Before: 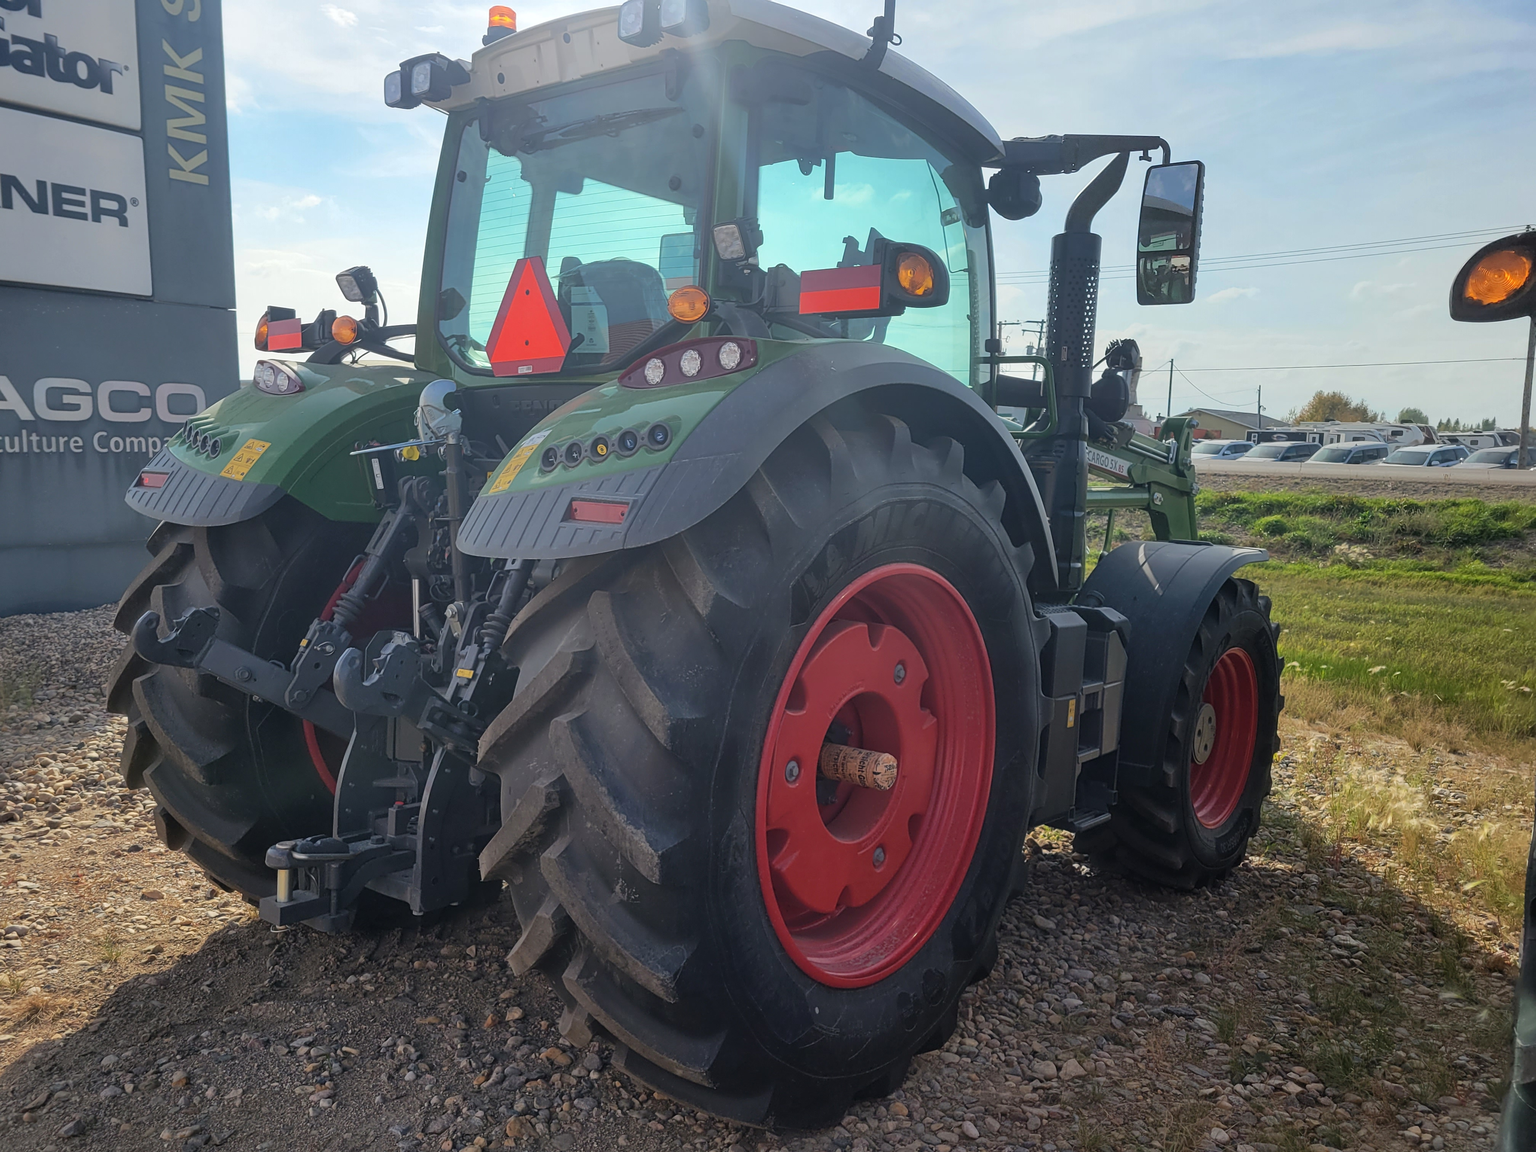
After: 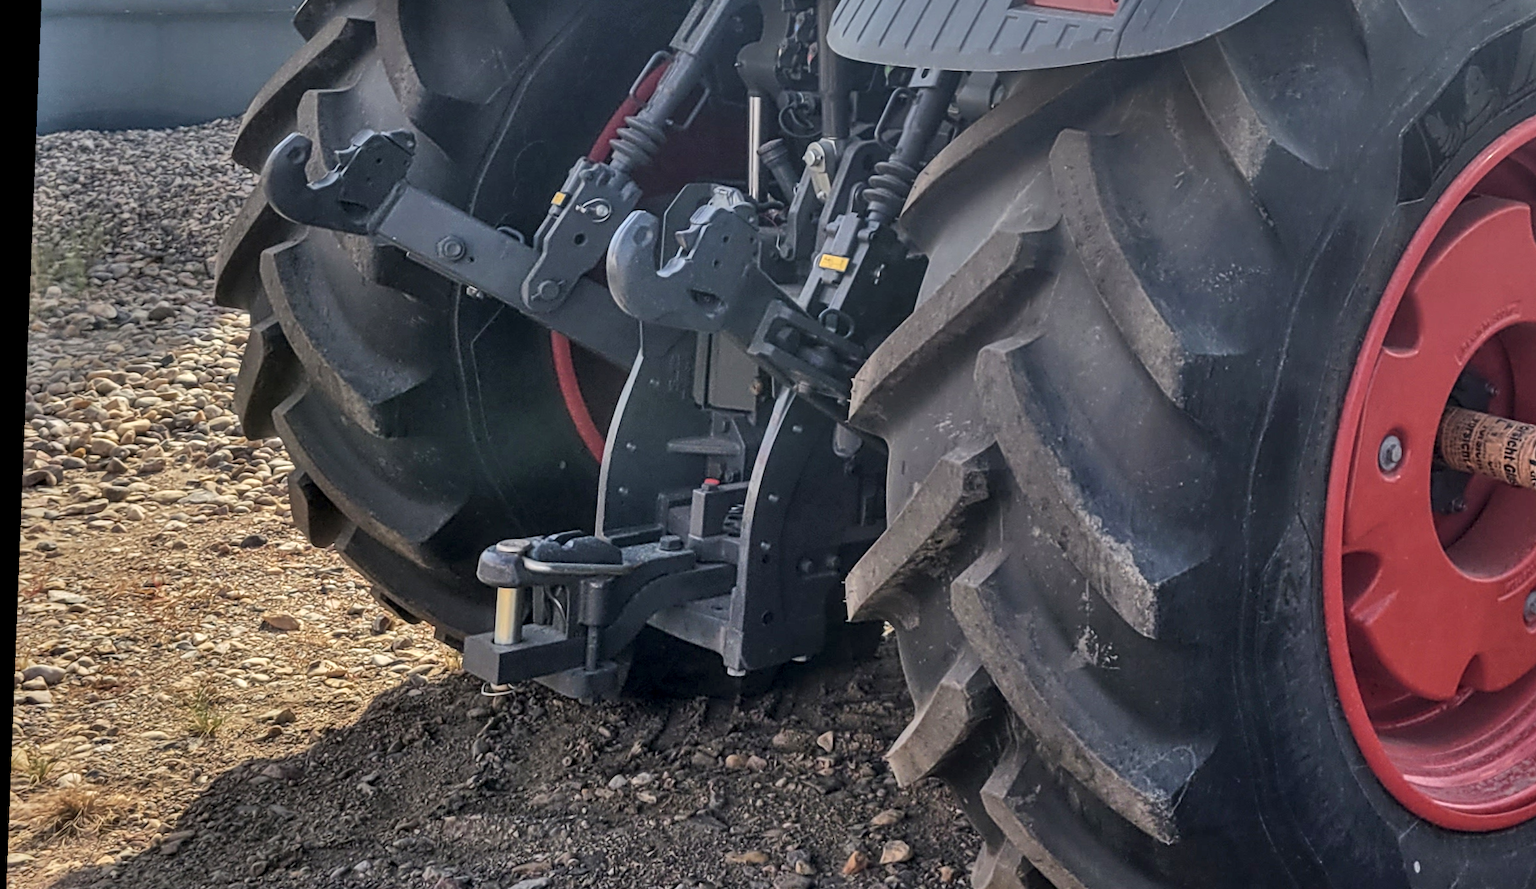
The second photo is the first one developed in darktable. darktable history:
crop: top 44.483%, right 43.593%, bottom 12.892%
rotate and perspective: rotation 2.27°, automatic cropping off
local contrast: detail 150%
shadows and highlights: soften with gaussian
